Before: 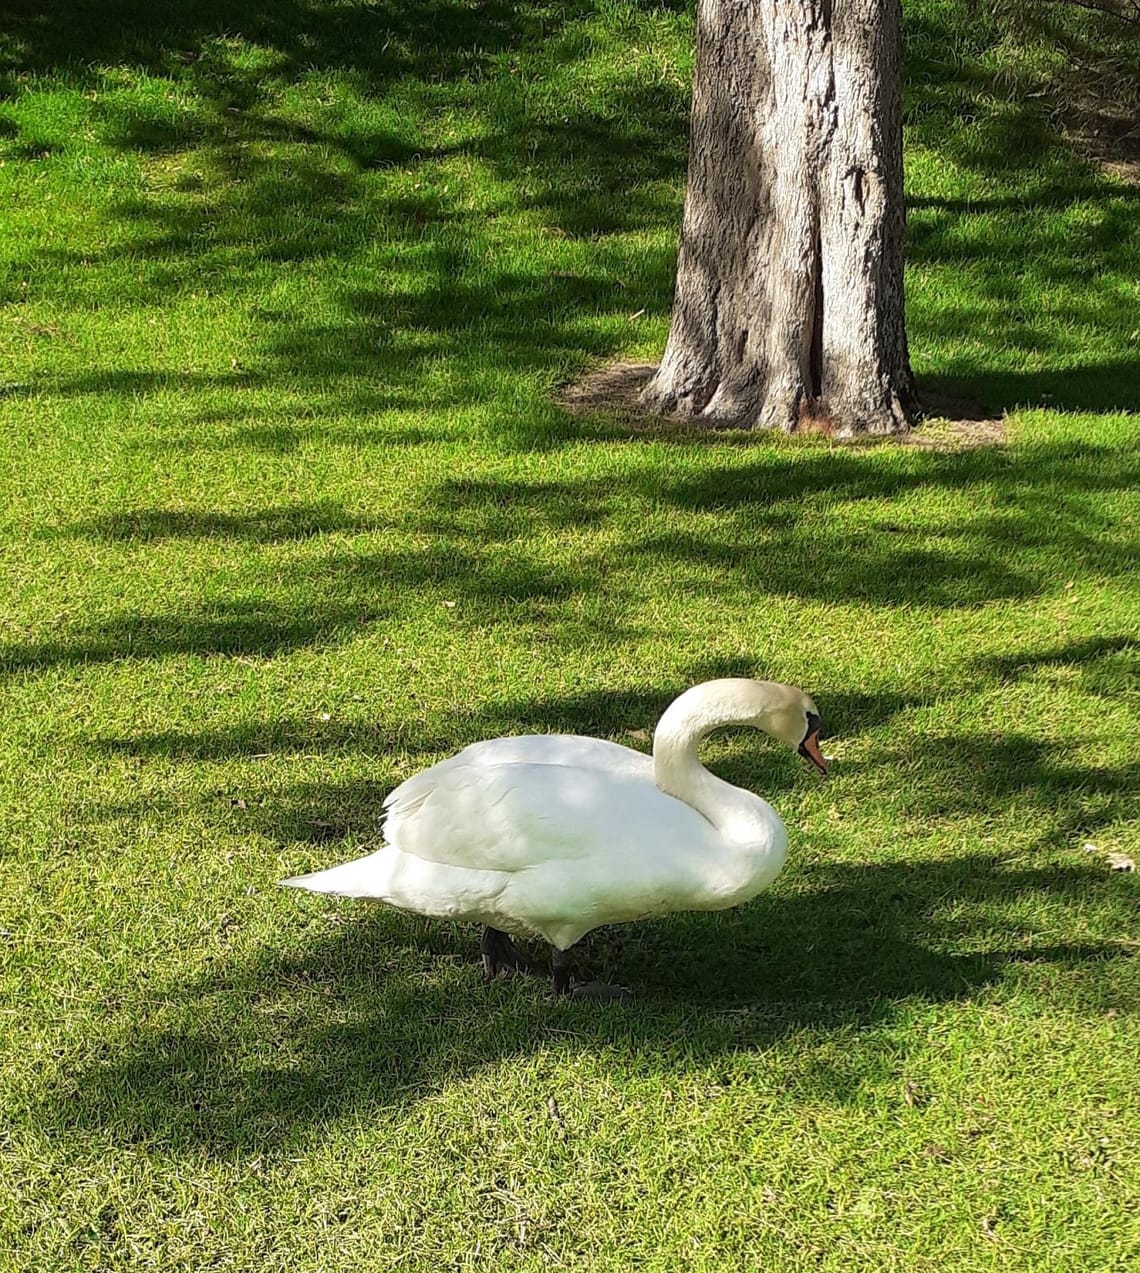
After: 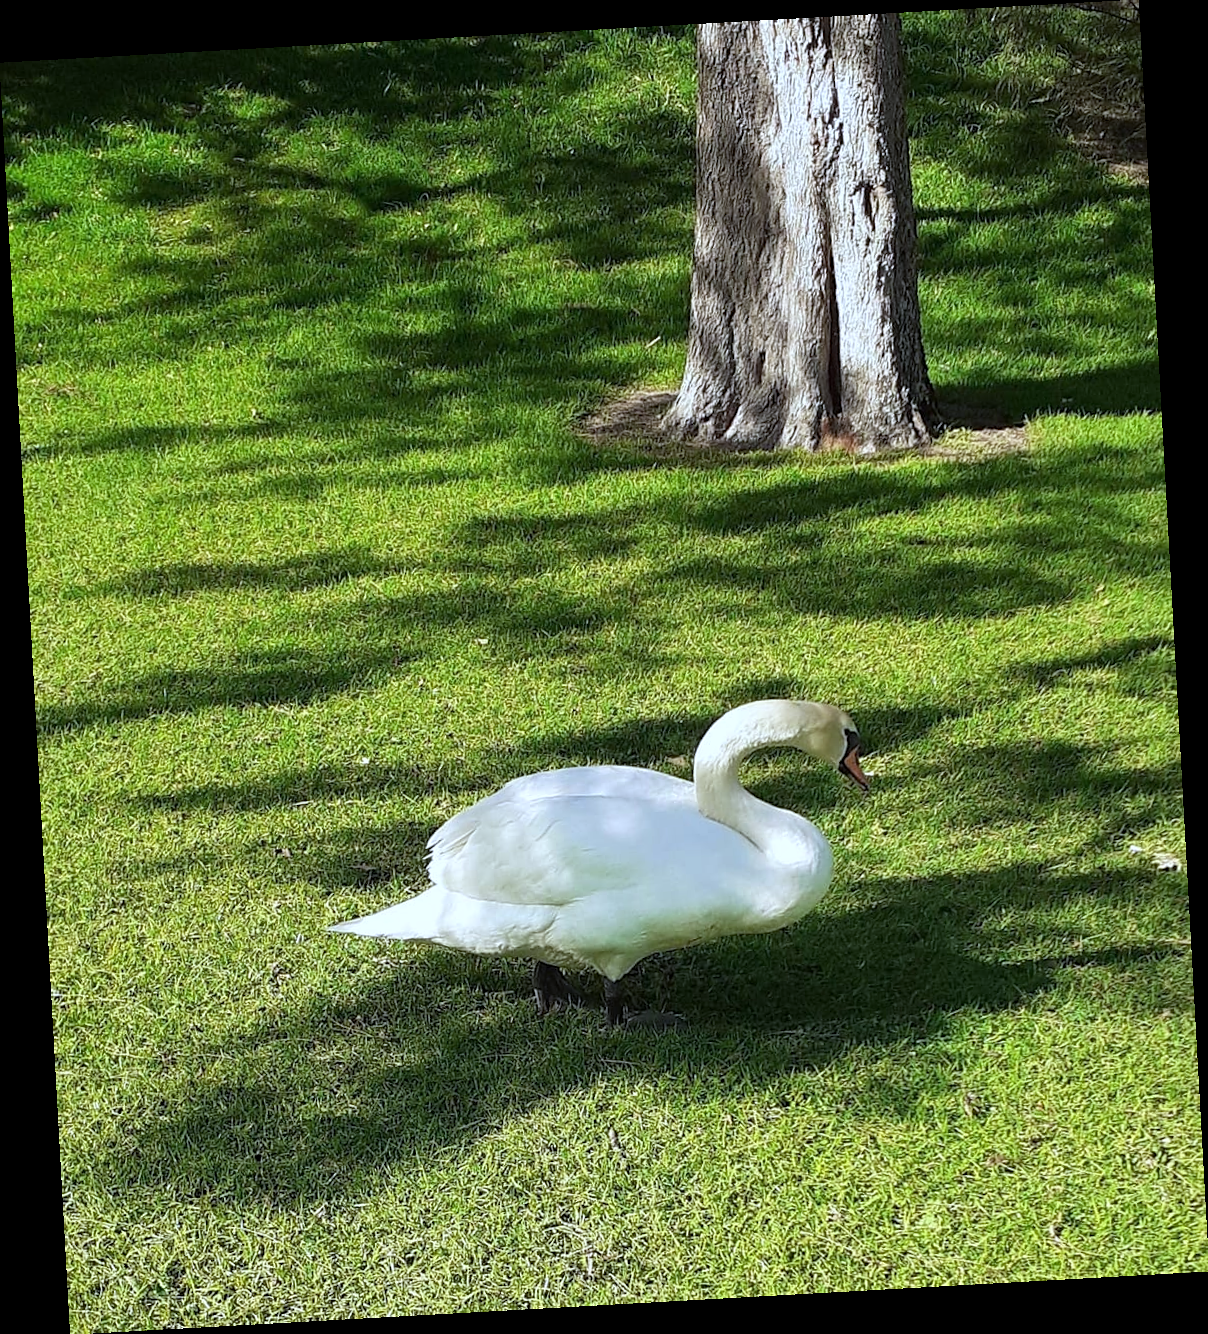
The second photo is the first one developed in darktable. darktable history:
rotate and perspective: rotation -3.18°, automatic cropping off
white balance: red 0.931, blue 1.11
sharpen: amount 0.2
